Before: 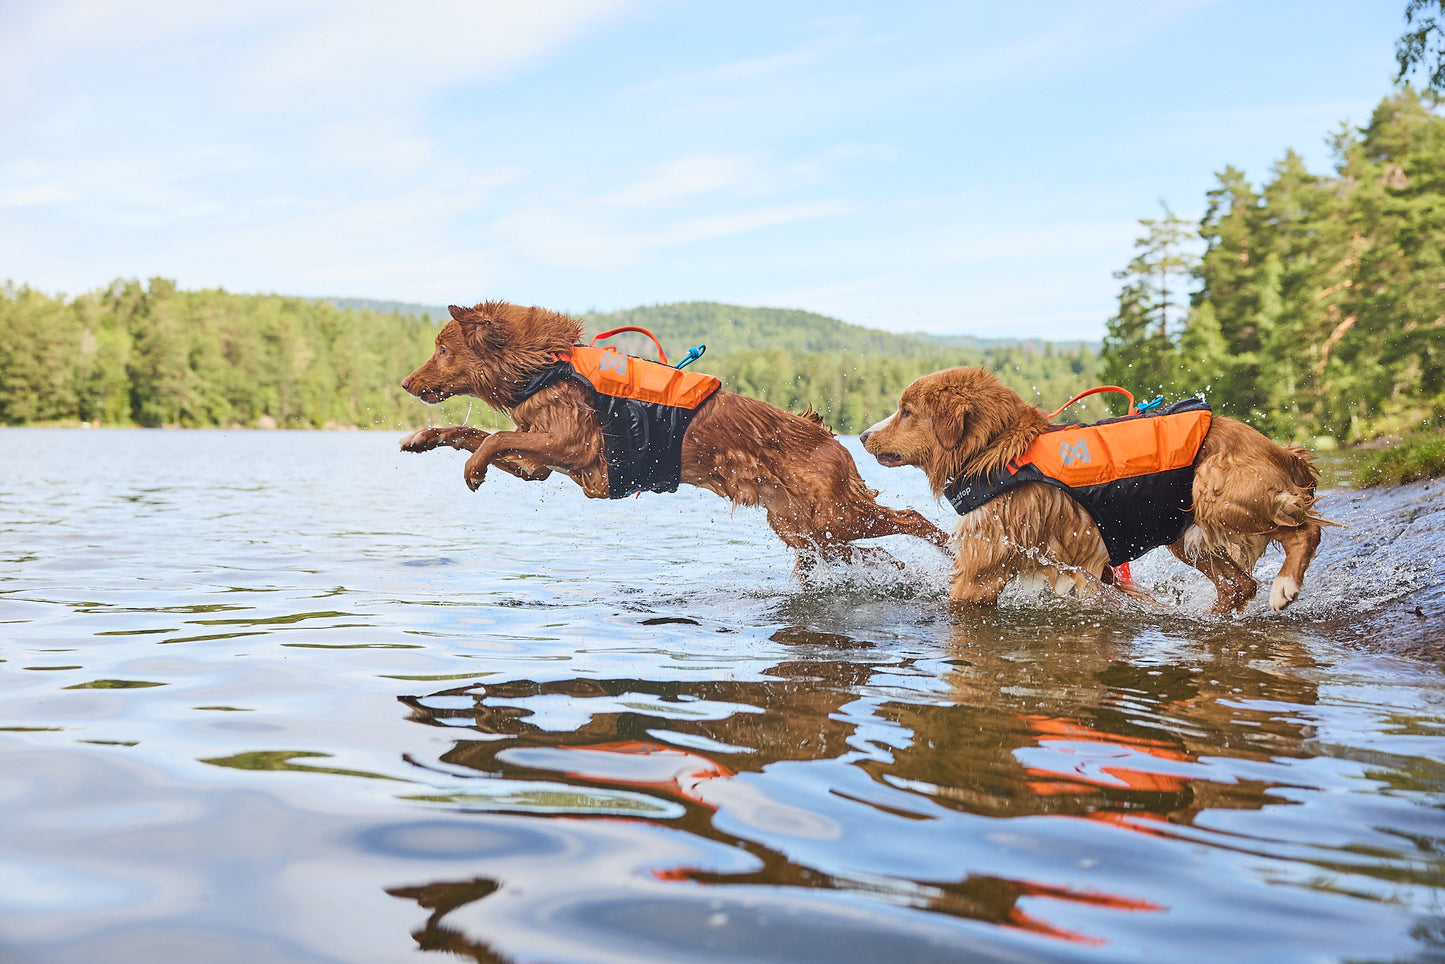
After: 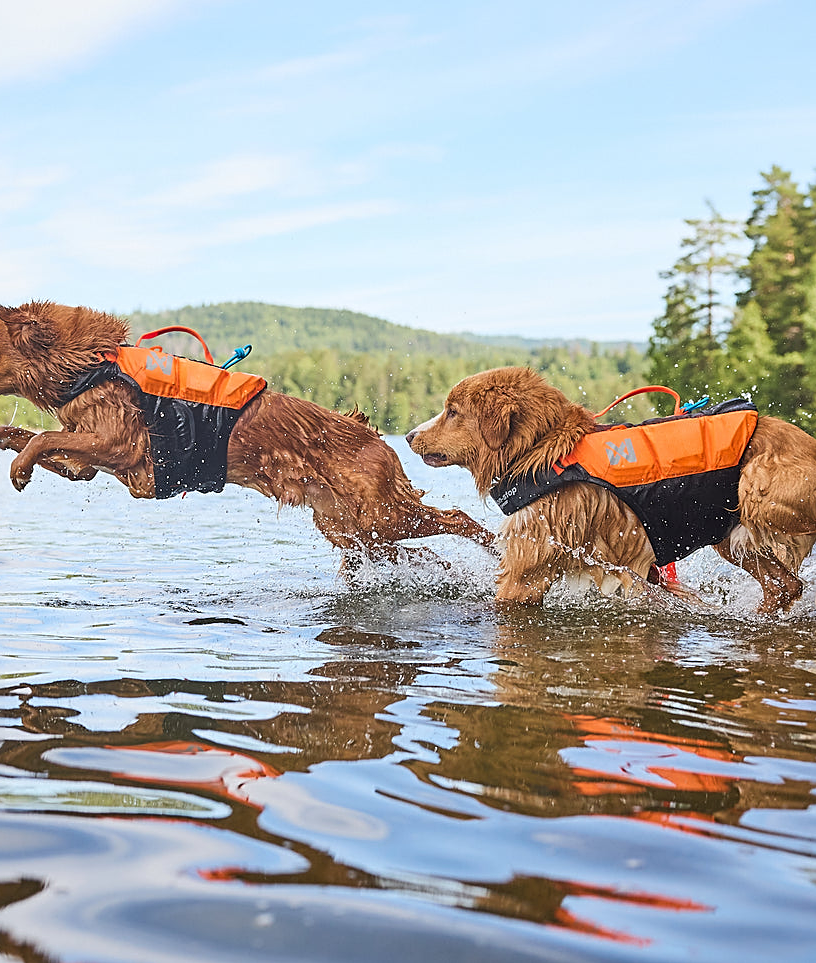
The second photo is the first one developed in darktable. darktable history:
color balance rgb: perceptual saturation grading › global saturation 0.542%, saturation formula JzAzBz (2021)
sharpen: on, module defaults
crop: left 31.473%, top 0.022%, right 12.035%
